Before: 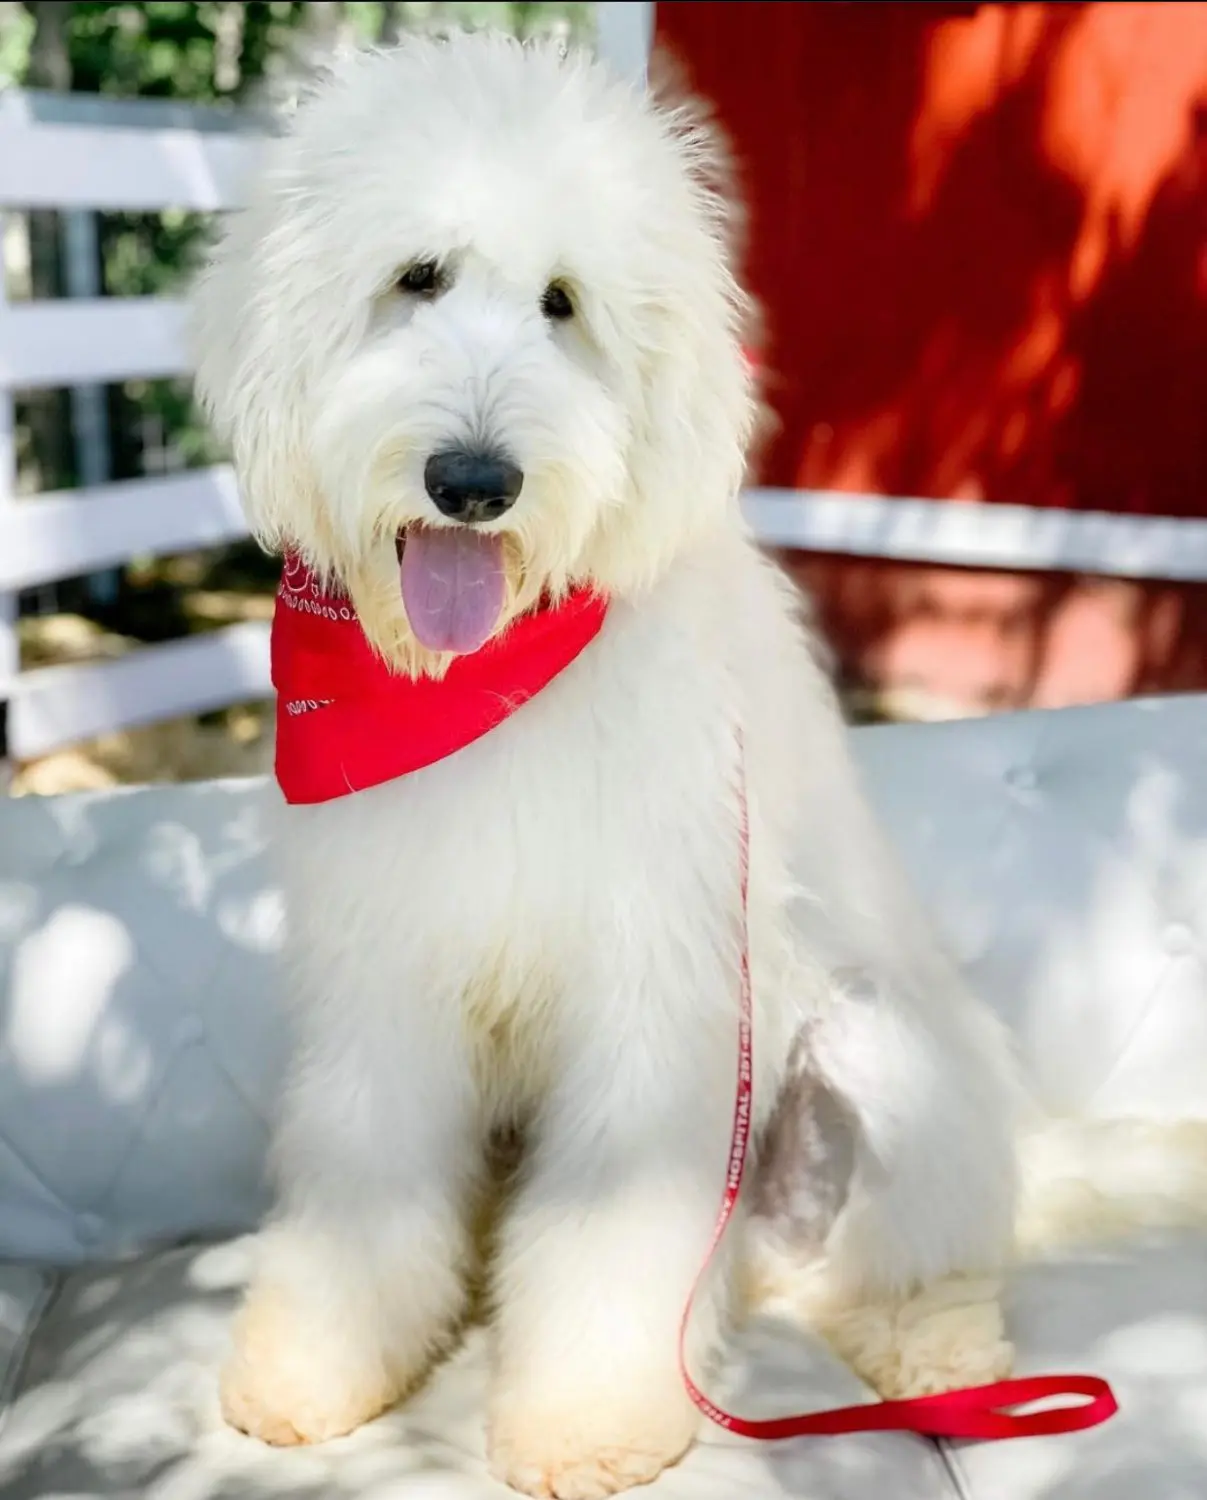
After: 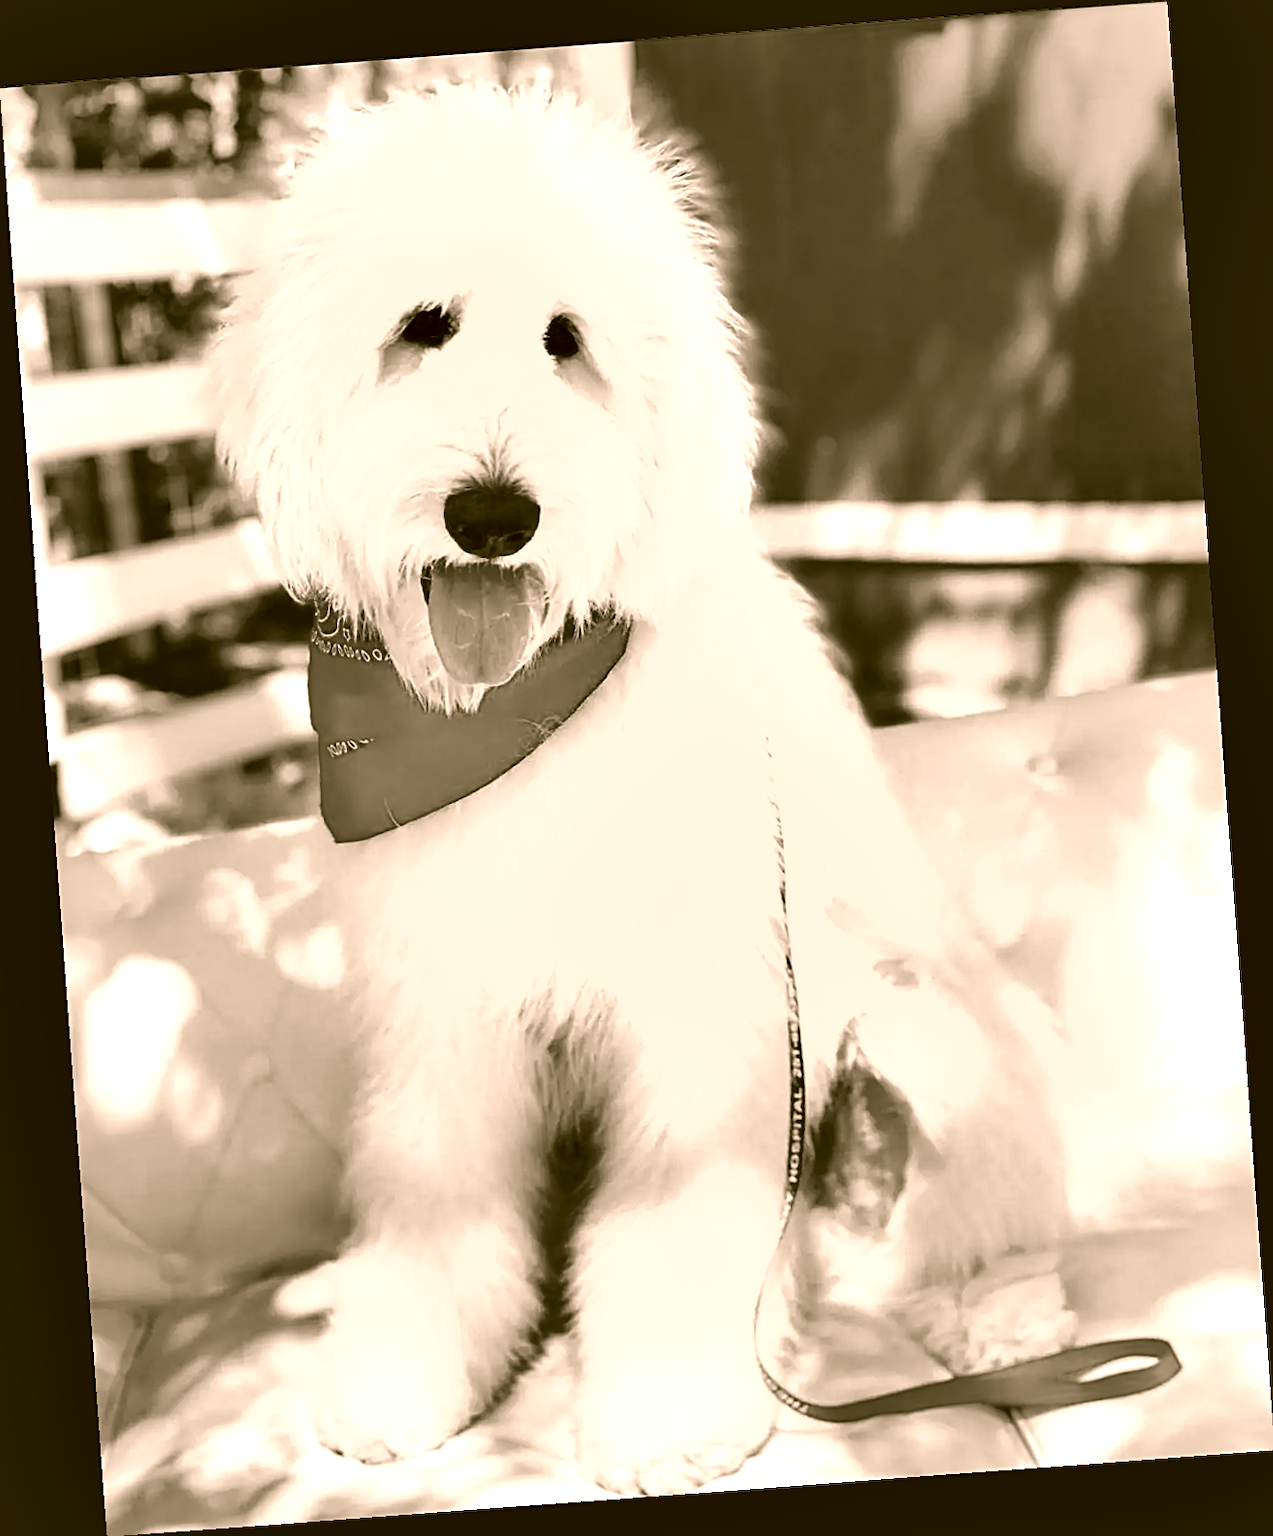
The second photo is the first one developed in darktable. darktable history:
color calibration: output gray [0.267, 0.423, 0.267, 0], illuminant same as pipeline (D50), adaptation none (bypass)
local contrast: mode bilateral grid, contrast 100, coarseness 100, detail 91%, midtone range 0.2
color correction: highlights a* 8.98, highlights b* 15.09, shadows a* -0.49, shadows b* 26.52
sharpen: on, module defaults
exposure: black level correction -0.005, exposure 0.622 EV, compensate highlight preservation false
rotate and perspective: rotation -4.25°, automatic cropping off
levels: levels [0, 0.474, 0.947]
shadows and highlights: shadows 60, soften with gaussian
